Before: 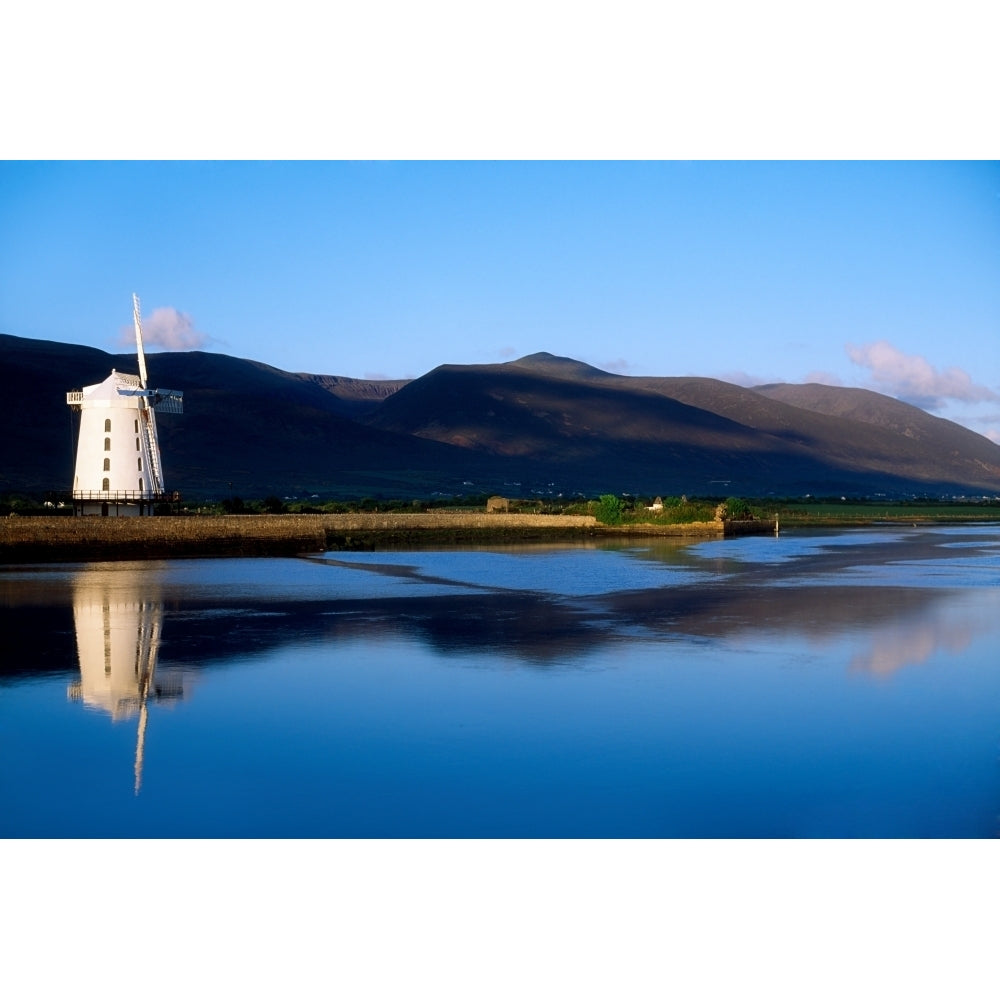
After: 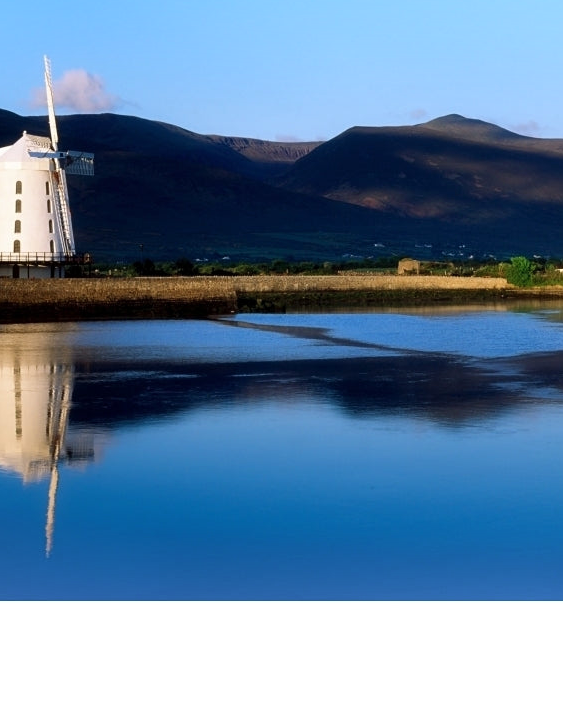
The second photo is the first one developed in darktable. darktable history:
shadows and highlights: highlights 70.7, soften with gaussian
crop: left 8.966%, top 23.852%, right 34.699%, bottom 4.703%
